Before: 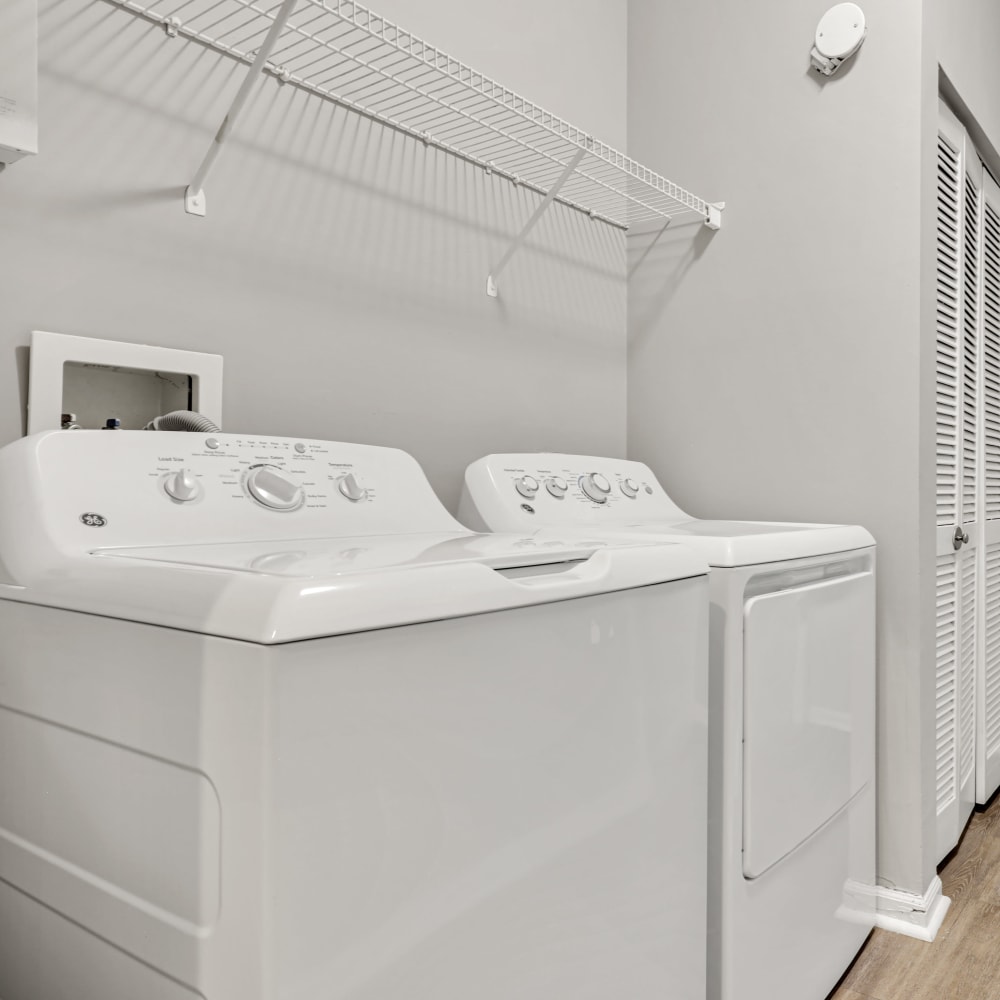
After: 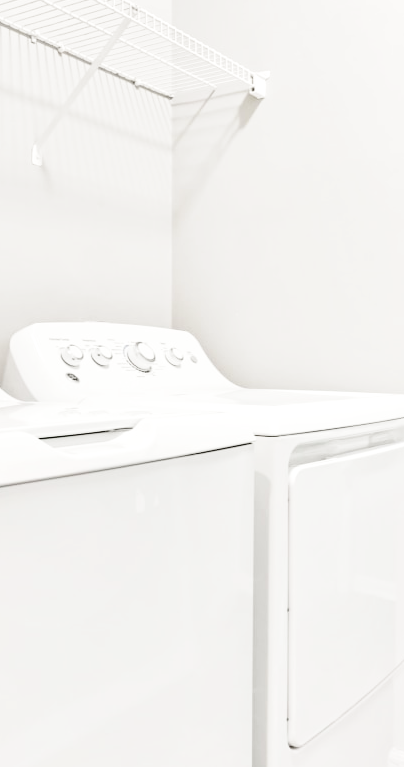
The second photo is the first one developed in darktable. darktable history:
base curve: curves: ch0 [(0, 0) (0.028, 0.03) (0.121, 0.232) (0.46, 0.748) (0.859, 0.968) (1, 1)], preserve colors none
crop: left 45.577%, top 13.168%, right 13.943%, bottom 10.073%
exposure: exposure 0.442 EV, compensate exposure bias true, compensate highlight preservation false
